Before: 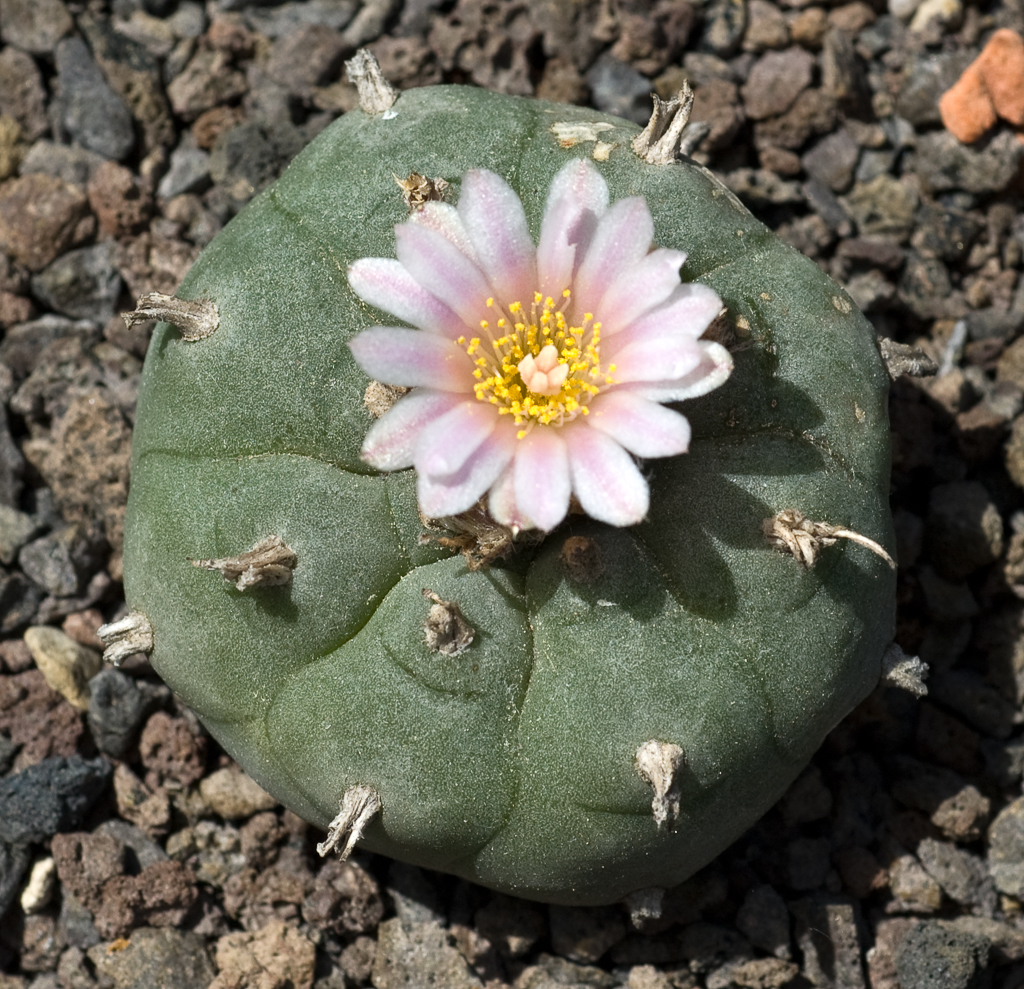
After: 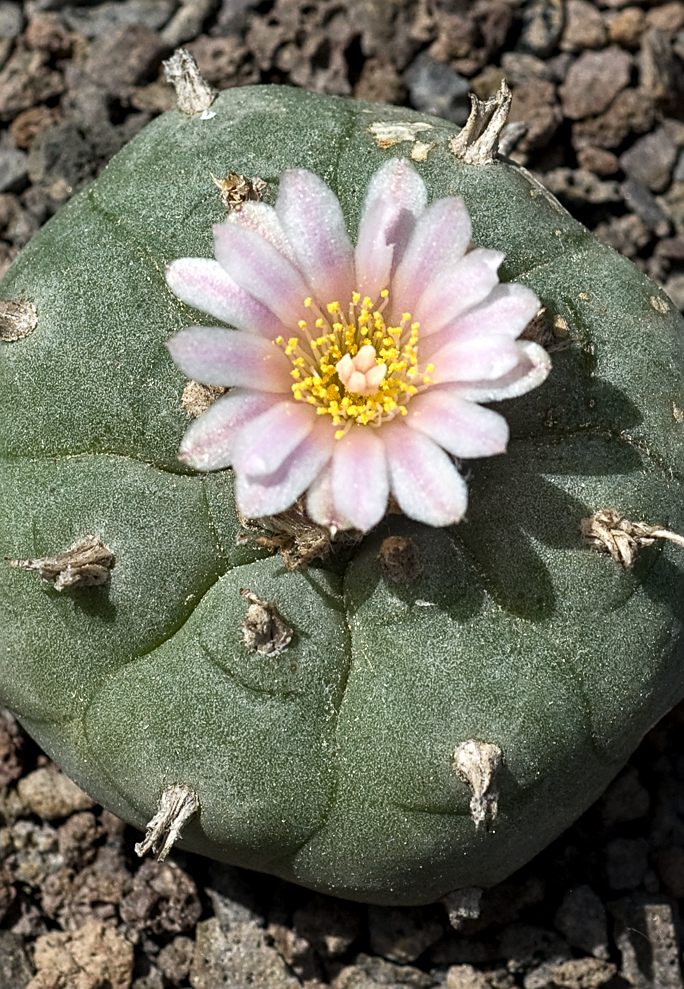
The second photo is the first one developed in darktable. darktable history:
crop and rotate: left 17.815%, right 15.333%
sharpen: on, module defaults
local contrast: on, module defaults
